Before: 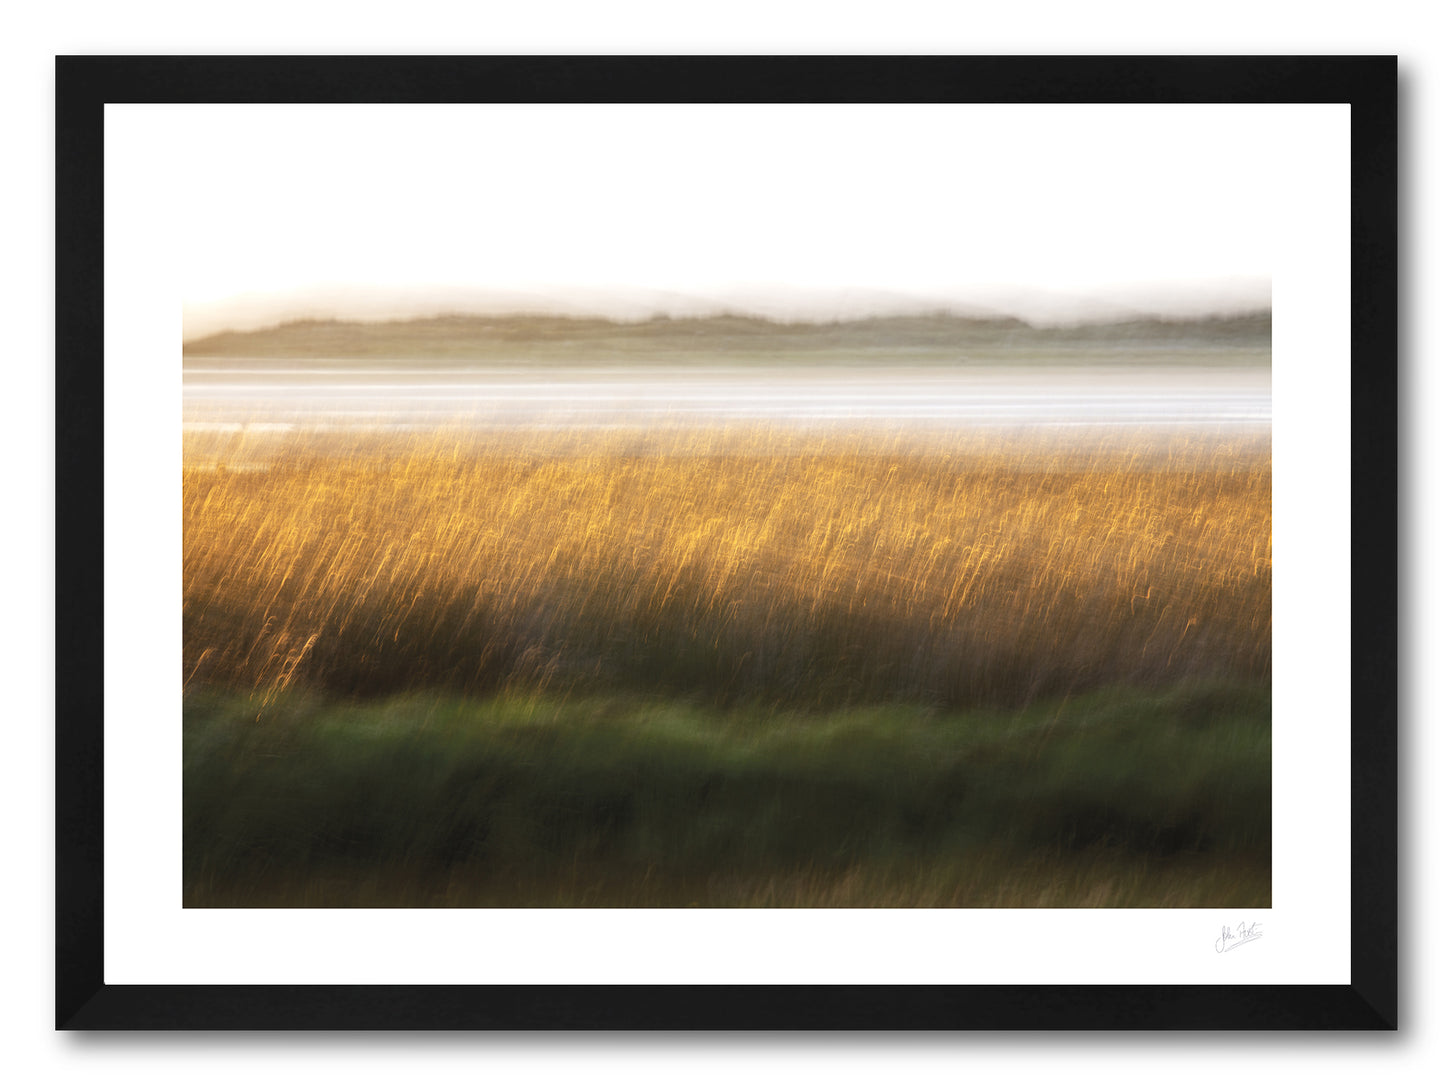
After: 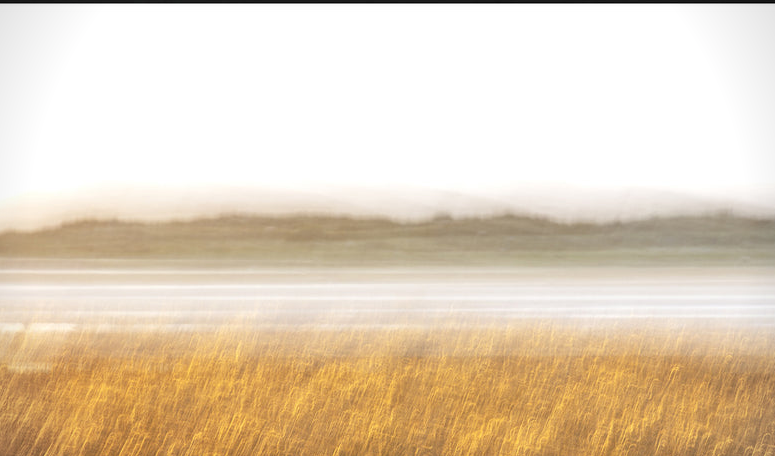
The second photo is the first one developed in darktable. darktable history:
crop: left 15.096%, top 9.238%, right 31.205%, bottom 48.666%
vignetting: fall-off start 92.52%, unbound false
